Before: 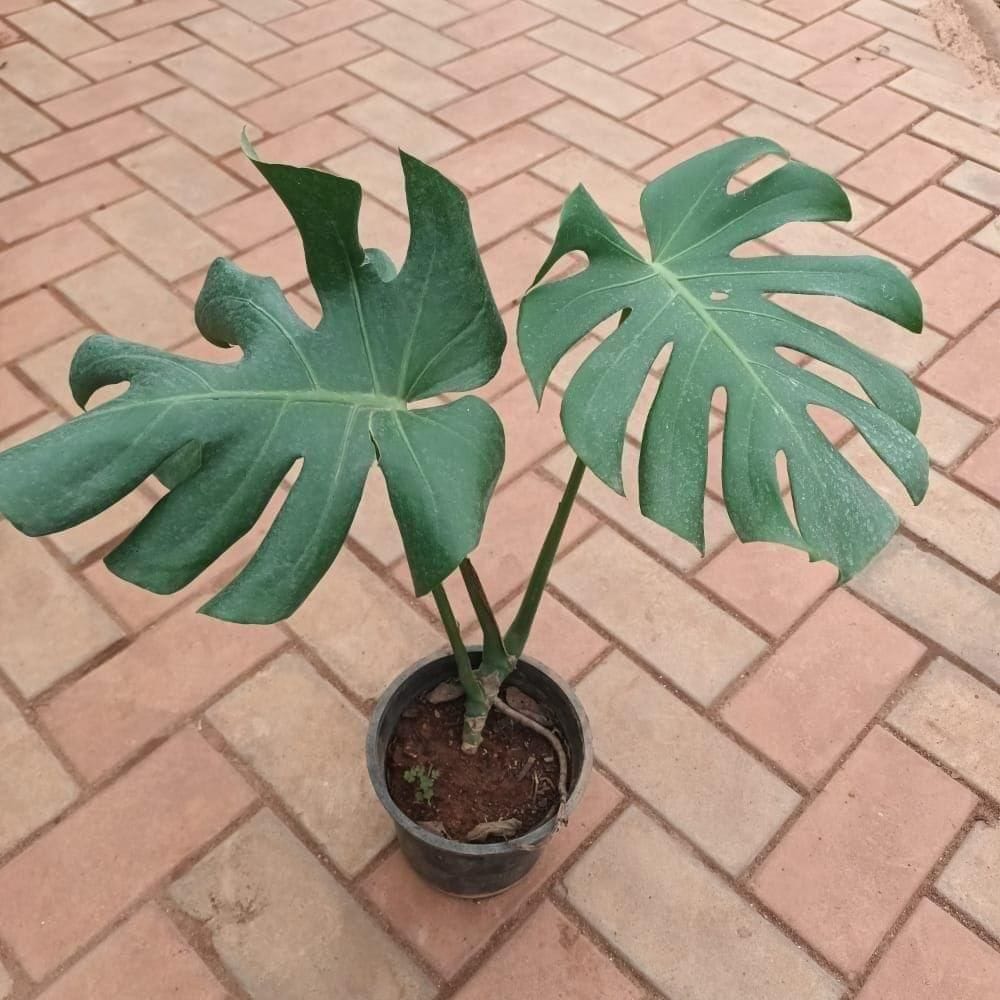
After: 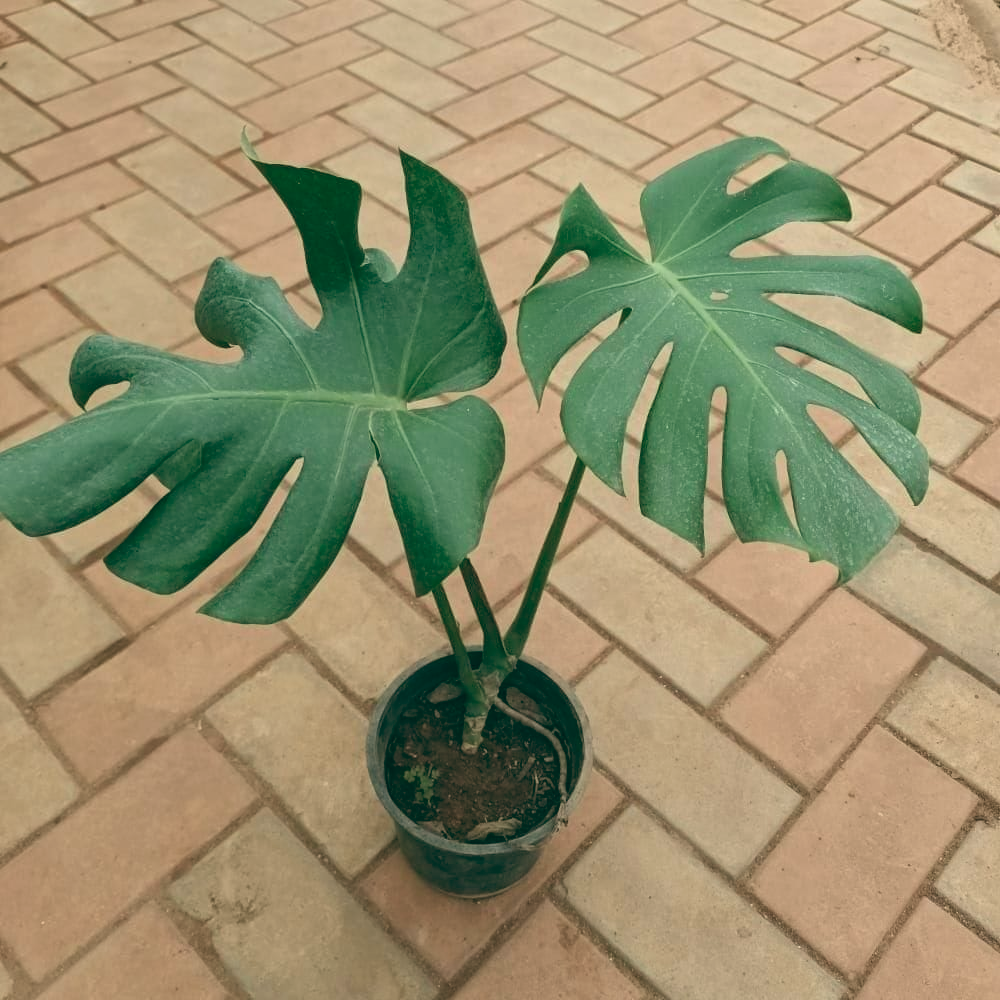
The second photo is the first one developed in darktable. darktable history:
exposure: black level correction 0.001, compensate highlight preservation false
color balance: lift [1.005, 0.99, 1.007, 1.01], gamma [1, 1.034, 1.032, 0.966], gain [0.873, 1.055, 1.067, 0.933]
